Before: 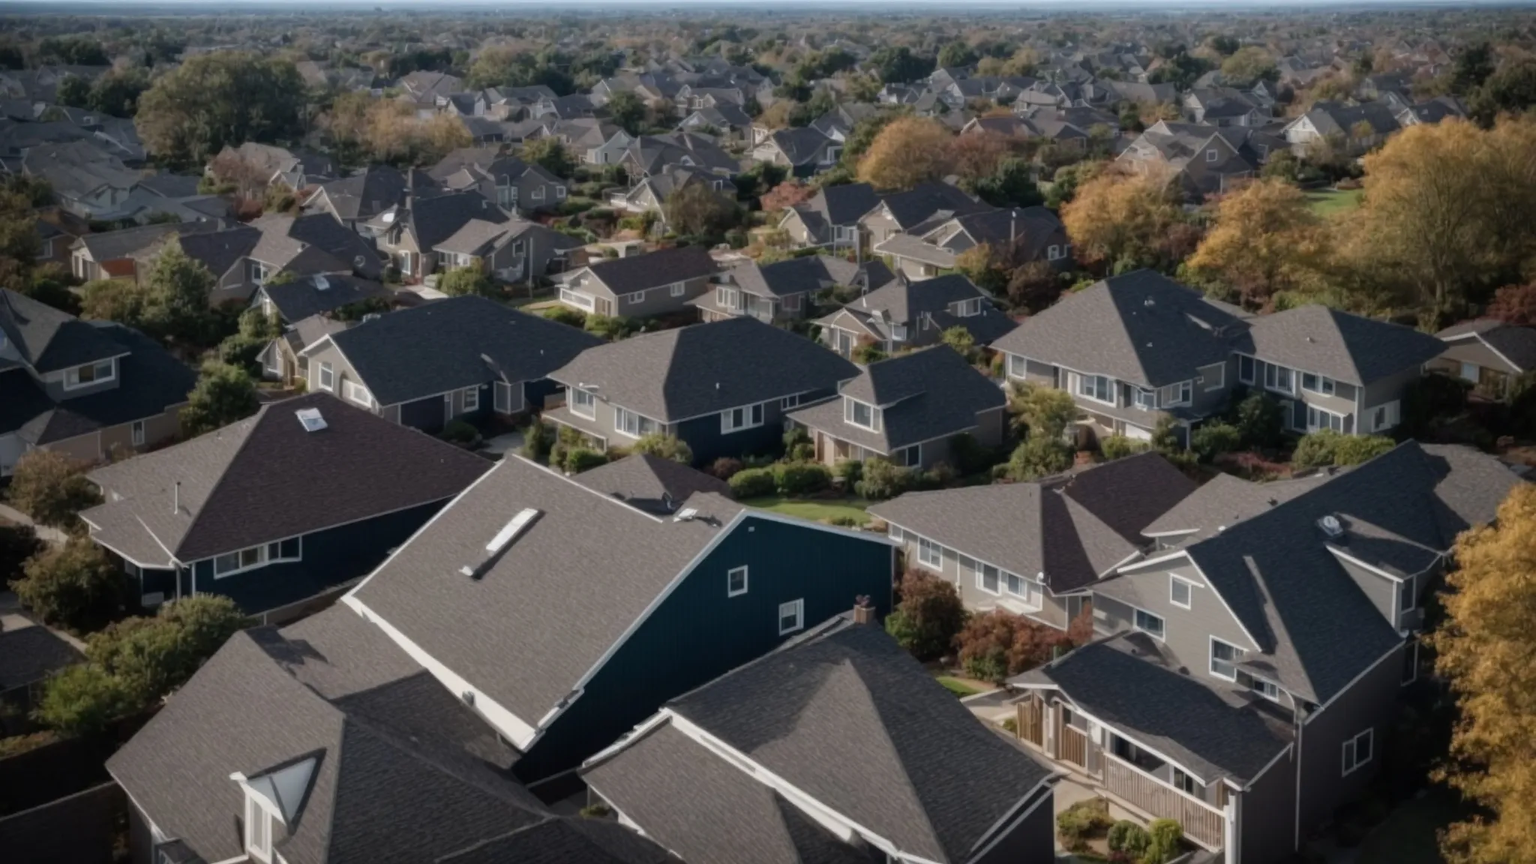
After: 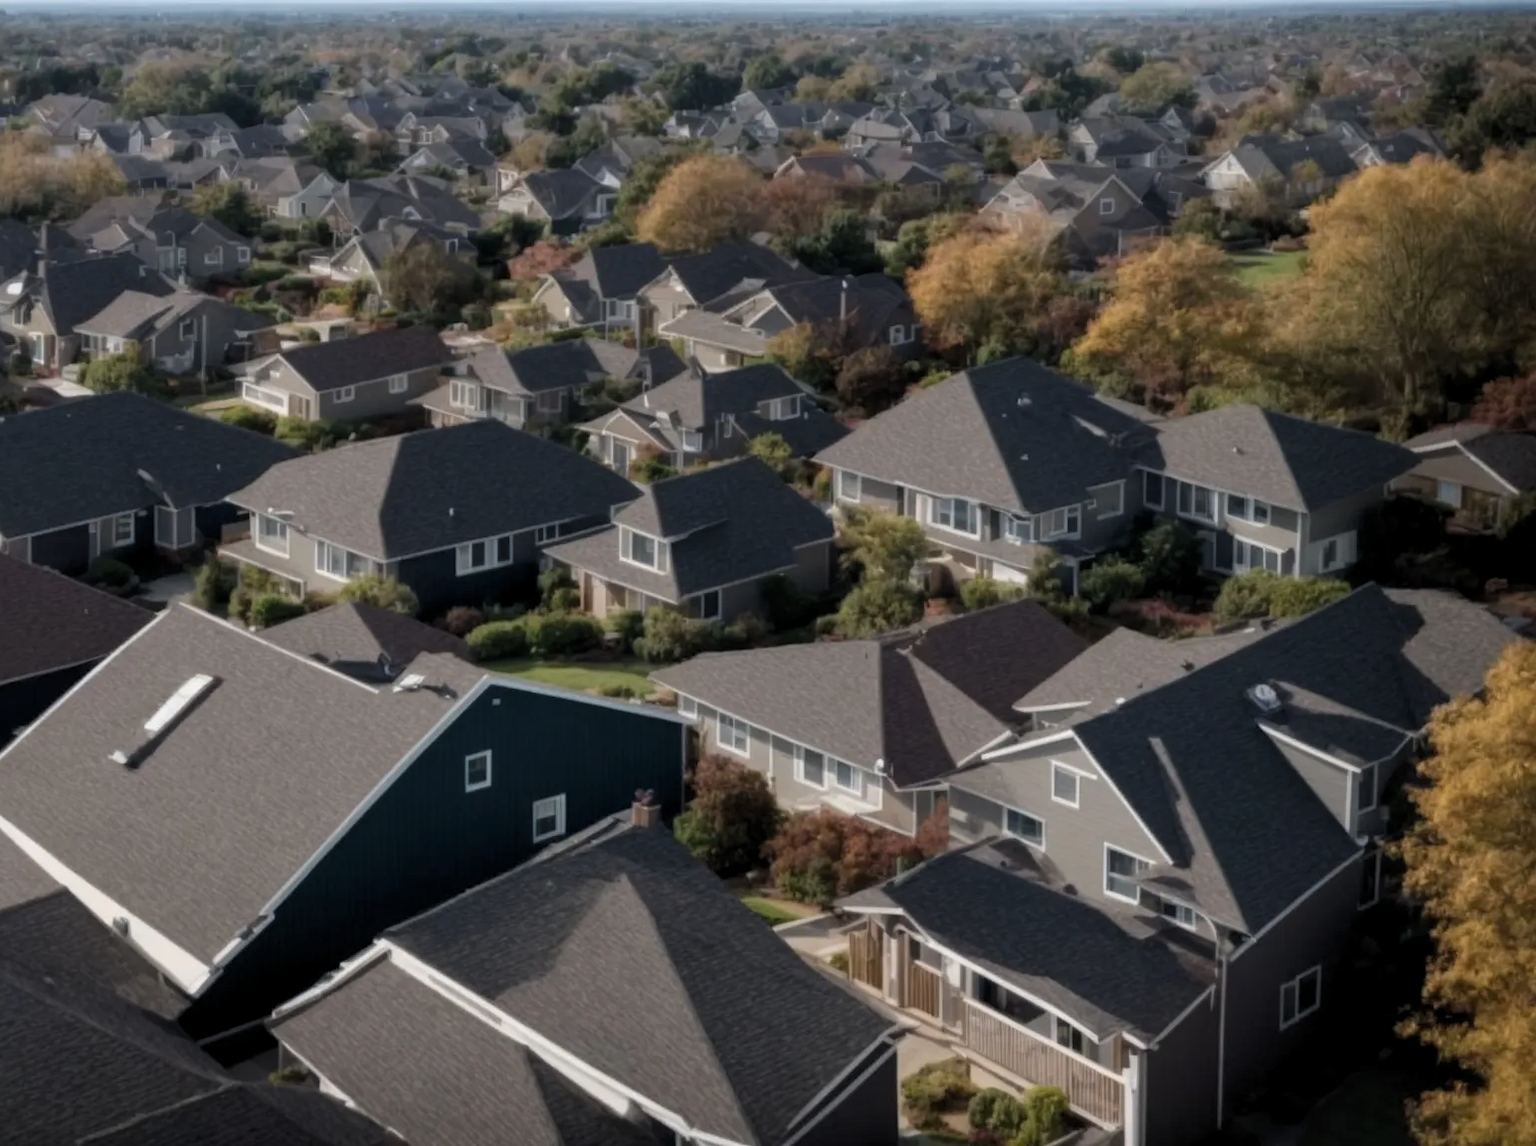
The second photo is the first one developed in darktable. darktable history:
crop and rotate: left 24.6%
levels: levels [0.031, 0.5, 0.969]
